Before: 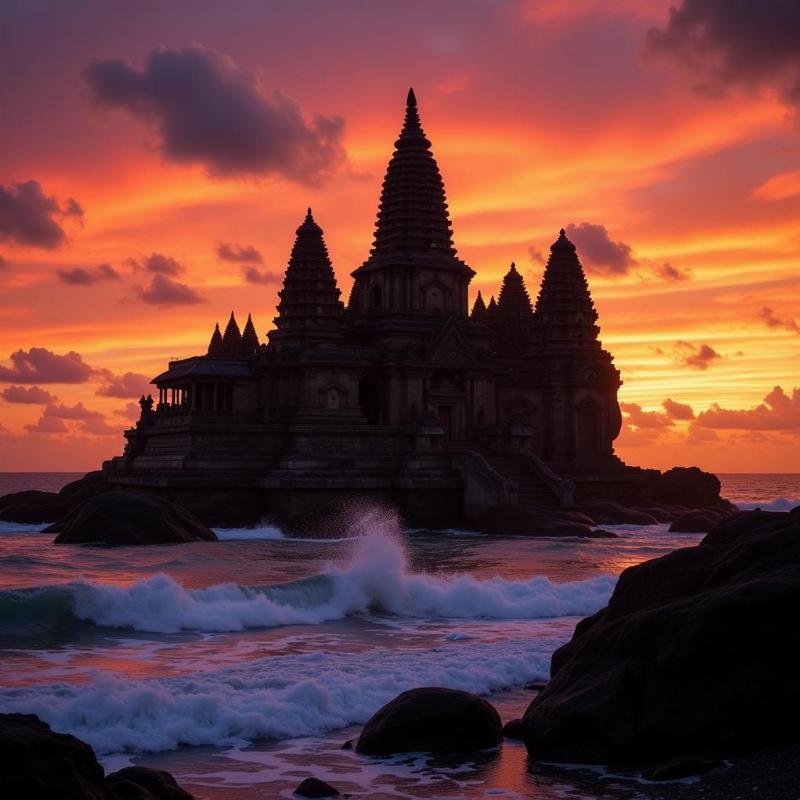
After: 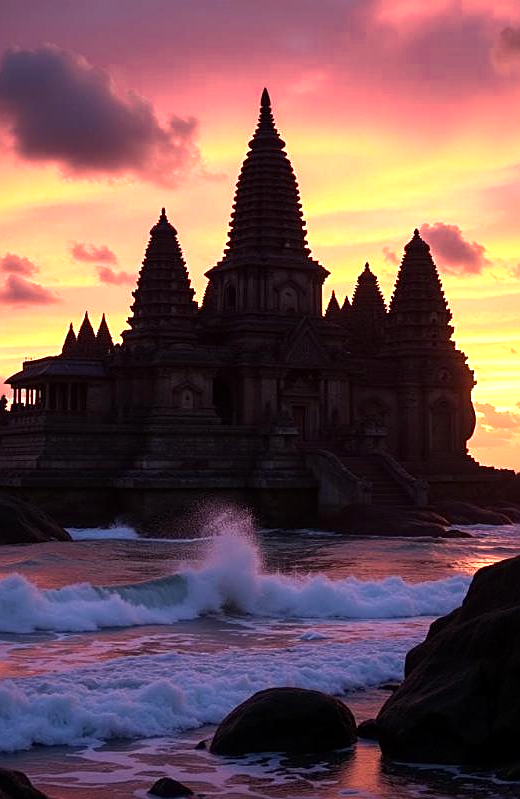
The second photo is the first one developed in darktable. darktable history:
exposure: exposure 0.496 EV, compensate exposure bias true, compensate highlight preservation false
crop and rotate: left 18.387%, right 16.509%
sharpen: on, module defaults
tone equalizer: -8 EV -0.43 EV, -7 EV -0.406 EV, -6 EV -0.302 EV, -5 EV -0.199 EV, -3 EV 0.224 EV, -2 EV 0.35 EV, -1 EV 0.372 EV, +0 EV 0.438 EV, edges refinement/feathering 500, mask exposure compensation -1.57 EV, preserve details guided filter
color zones: curves: ch0 [(0, 0.465) (0.092, 0.596) (0.289, 0.464) (0.429, 0.453) (0.571, 0.464) (0.714, 0.455) (0.857, 0.462) (1, 0.465)]
